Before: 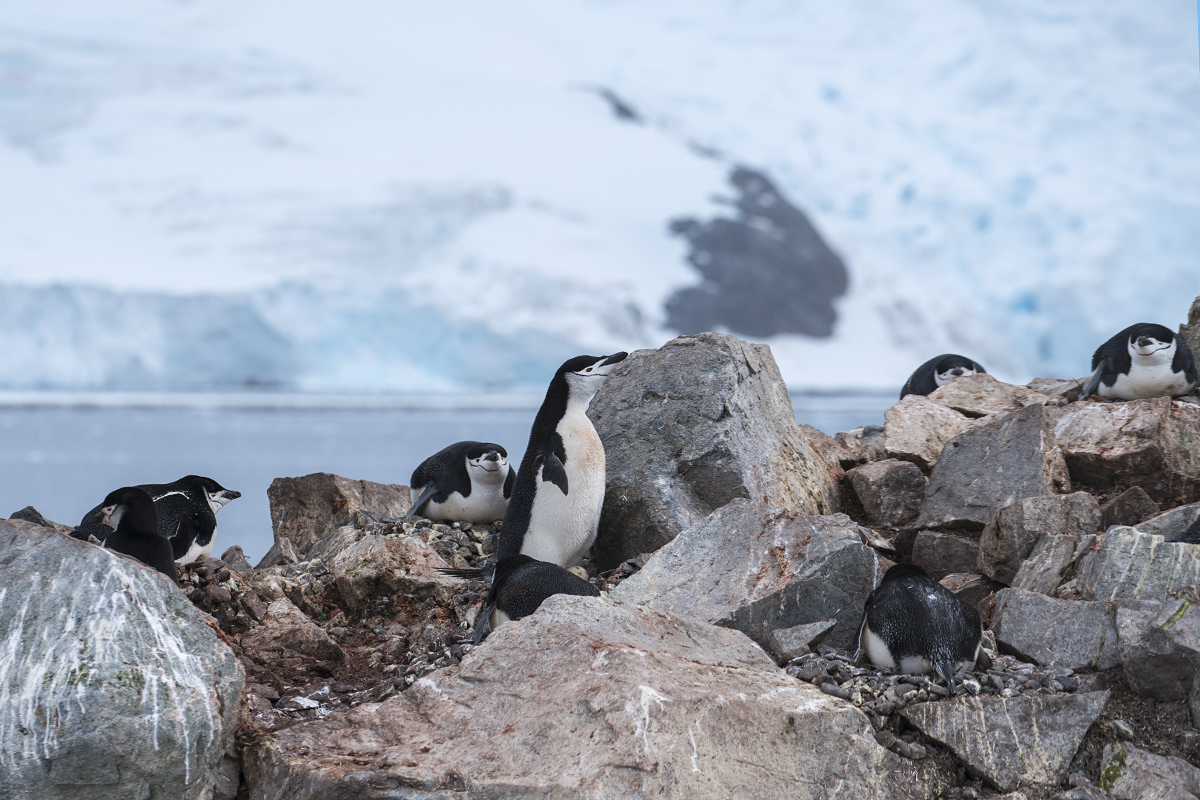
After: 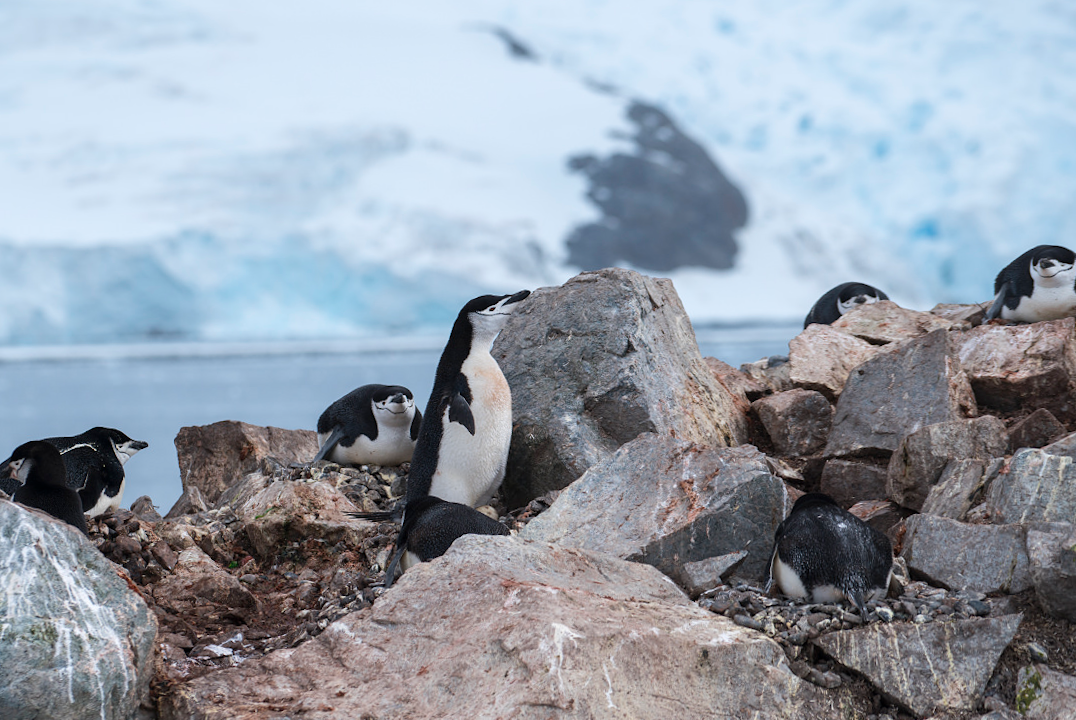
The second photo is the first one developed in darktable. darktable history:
crop and rotate: angle 1.79°, left 6.103%, top 5.713%
